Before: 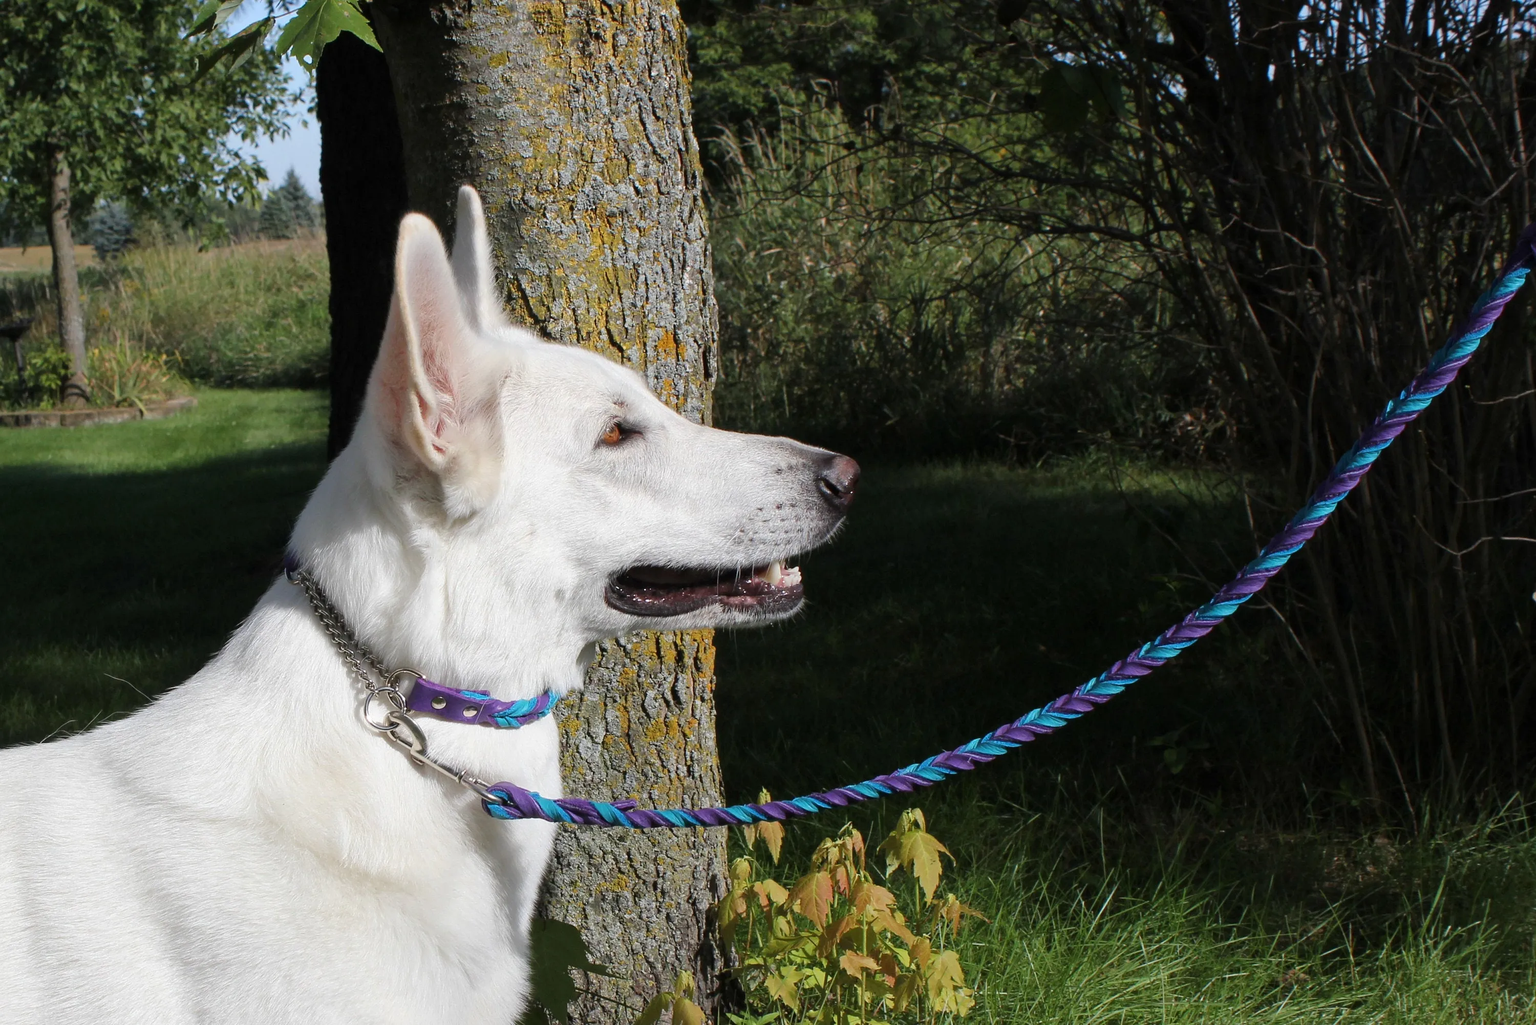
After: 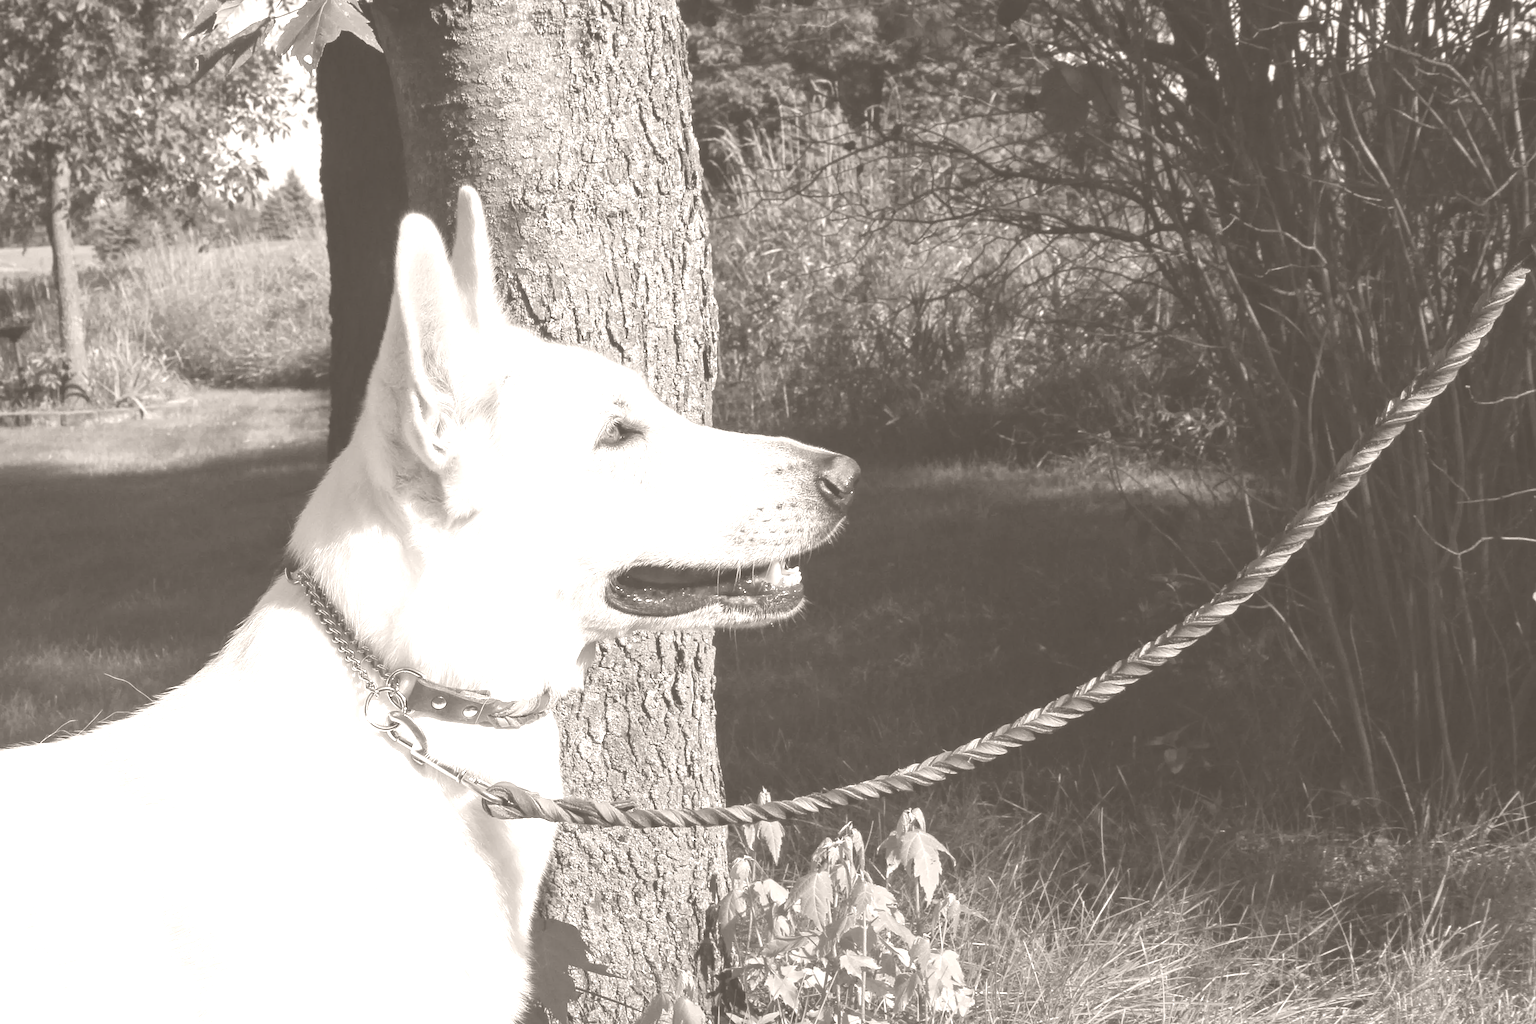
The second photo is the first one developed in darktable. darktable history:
local contrast: detail 110%
colorize: hue 34.49°, saturation 35.33%, source mix 100%, lightness 55%, version 1
